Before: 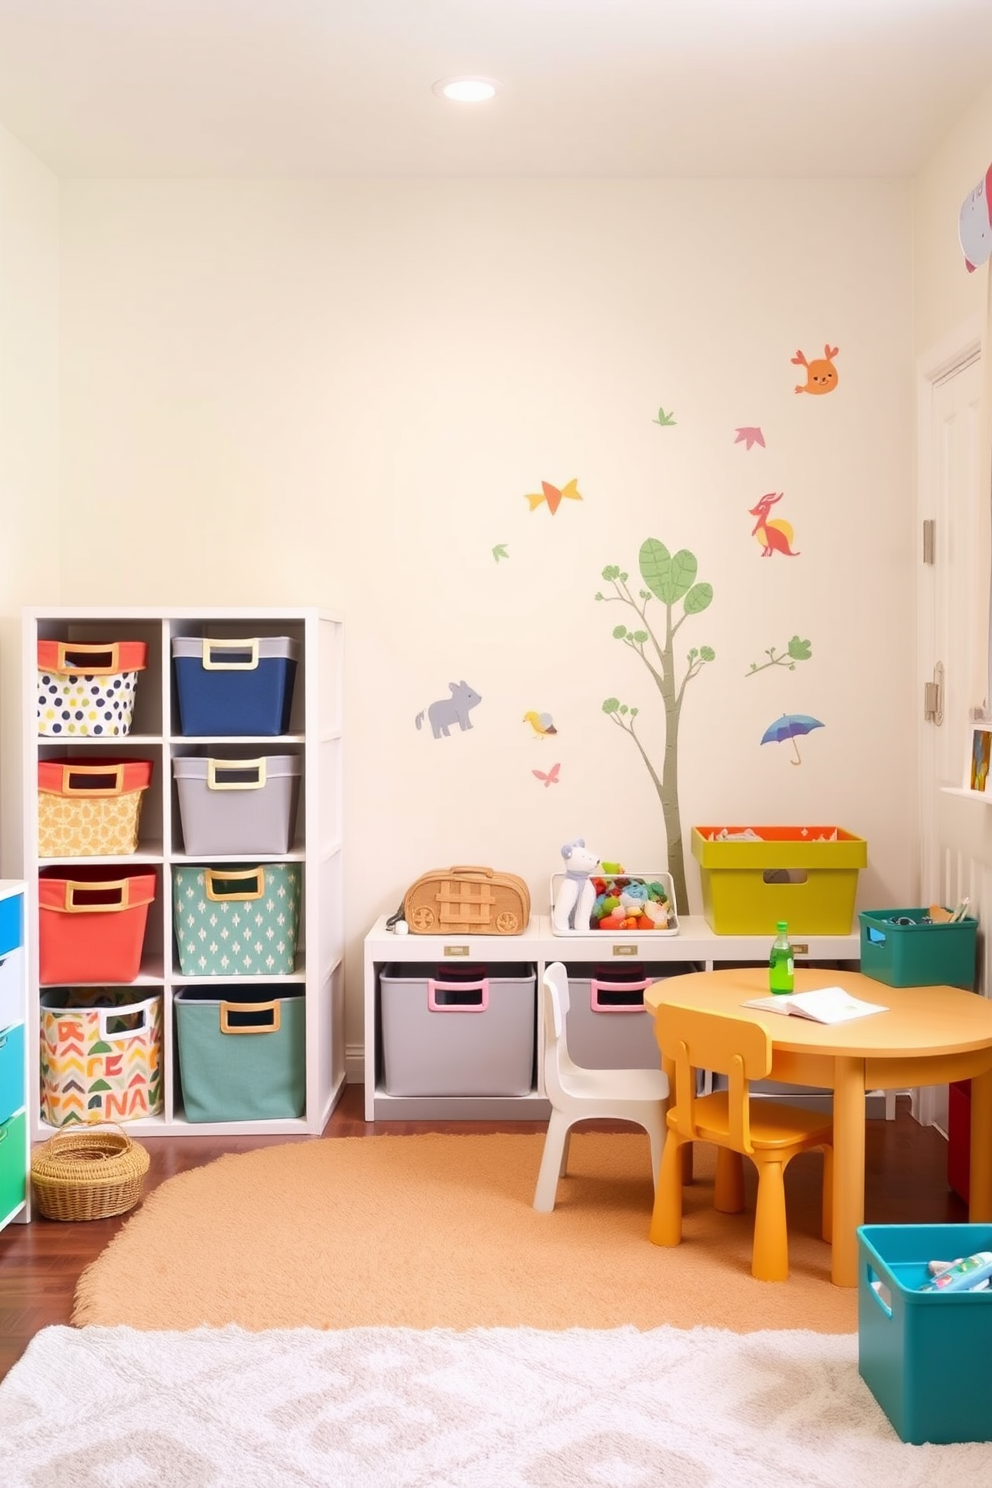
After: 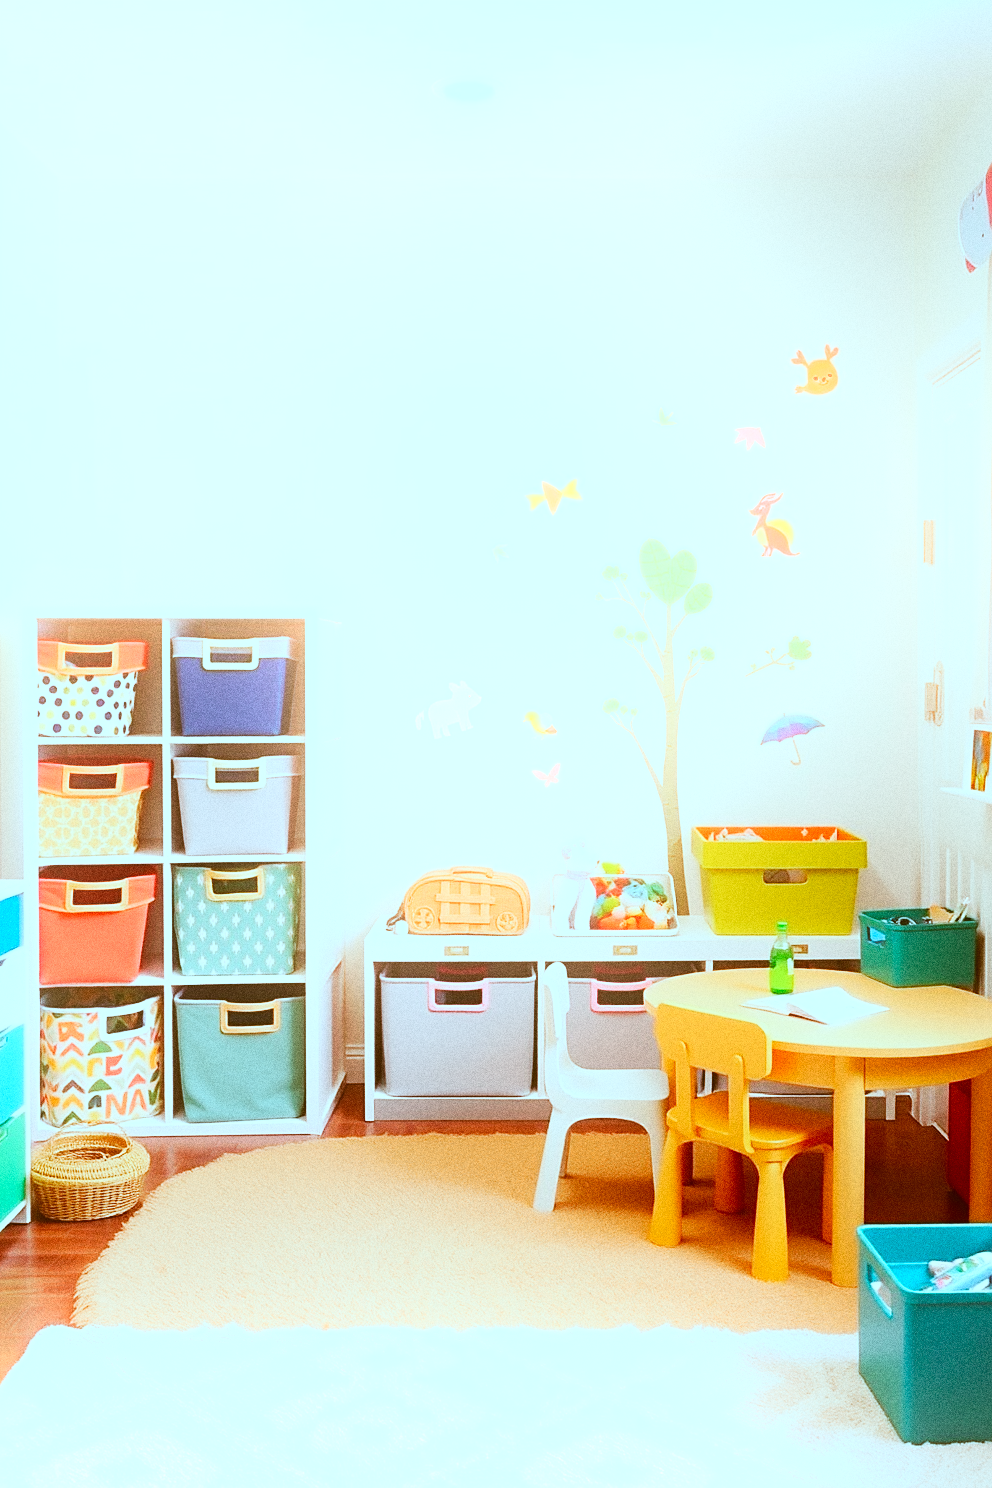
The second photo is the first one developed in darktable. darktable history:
bloom: size 15%, threshold 97%, strength 7%
color correction: highlights a* -14.62, highlights b* -16.22, shadows a* 10.12, shadows b* 29.4
grain: coarseness 0.09 ISO, strength 40%
base curve: curves: ch0 [(0, 0) (0.032, 0.025) (0.121, 0.166) (0.206, 0.329) (0.605, 0.79) (1, 1)], preserve colors none
sharpen: on, module defaults
